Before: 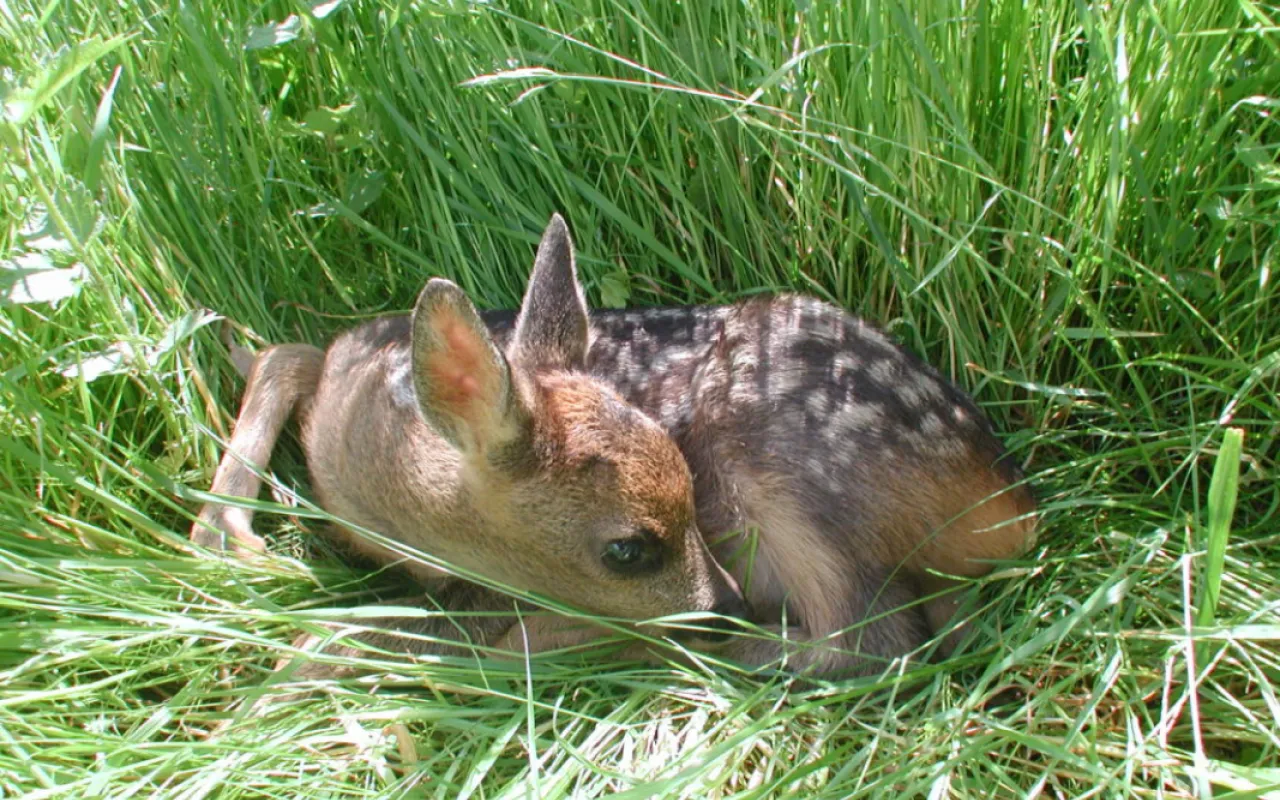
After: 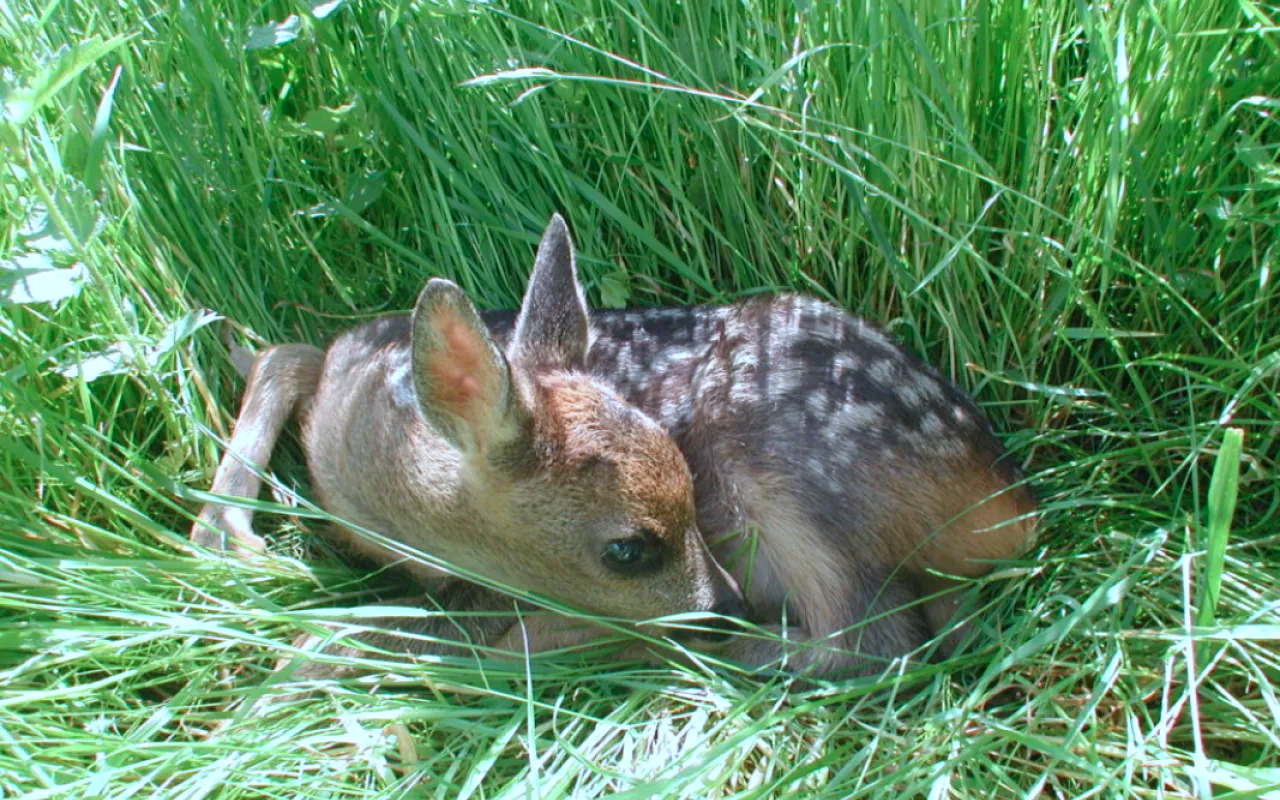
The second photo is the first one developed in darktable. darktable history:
color calibration: illuminant Planckian (black body), x 0.378, y 0.374, temperature 4054.63 K
tone equalizer: smoothing 1
